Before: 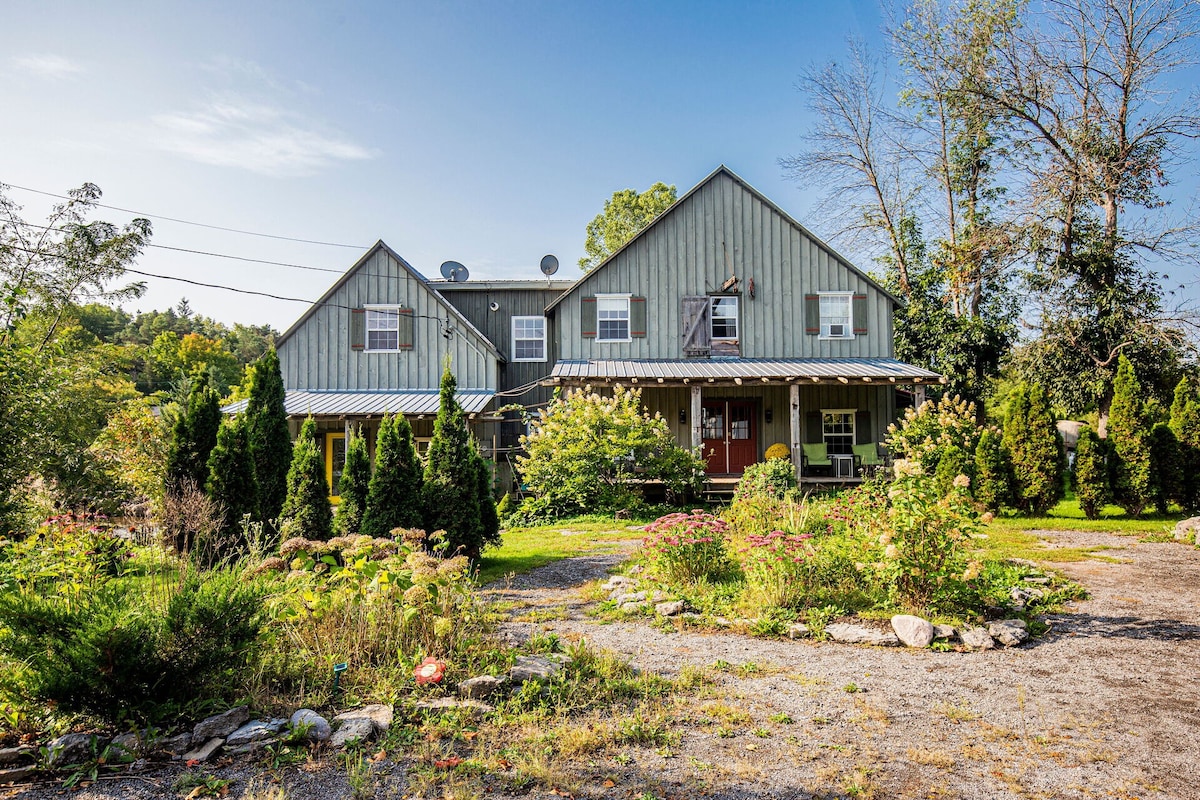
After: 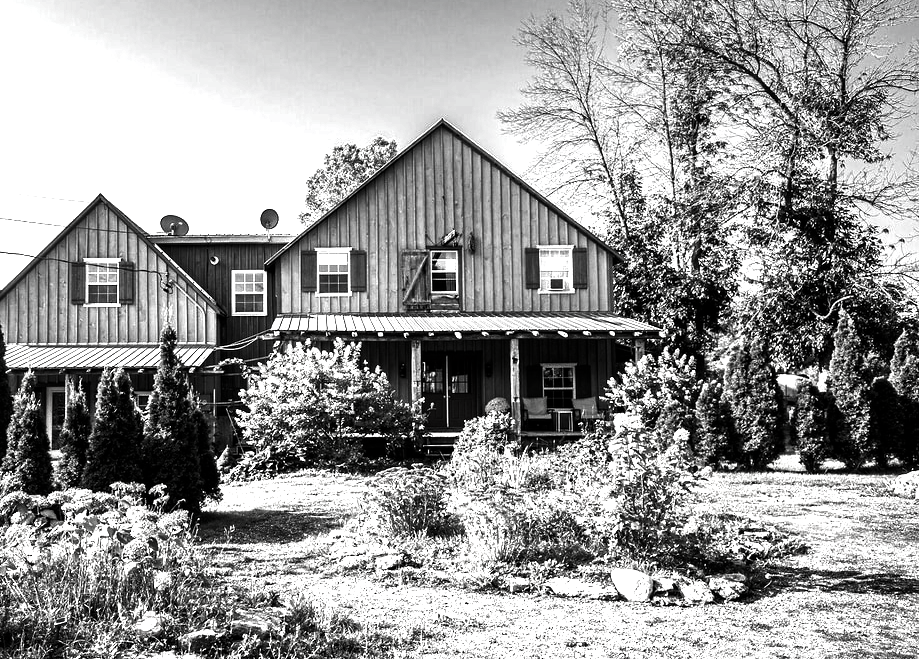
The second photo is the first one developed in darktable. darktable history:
crop: left 23.41%, top 5.85%, bottom 11.691%
contrast brightness saturation: contrast -0.026, brightness -0.609, saturation -0.99
exposure: exposure 1.073 EV, compensate highlight preservation false
